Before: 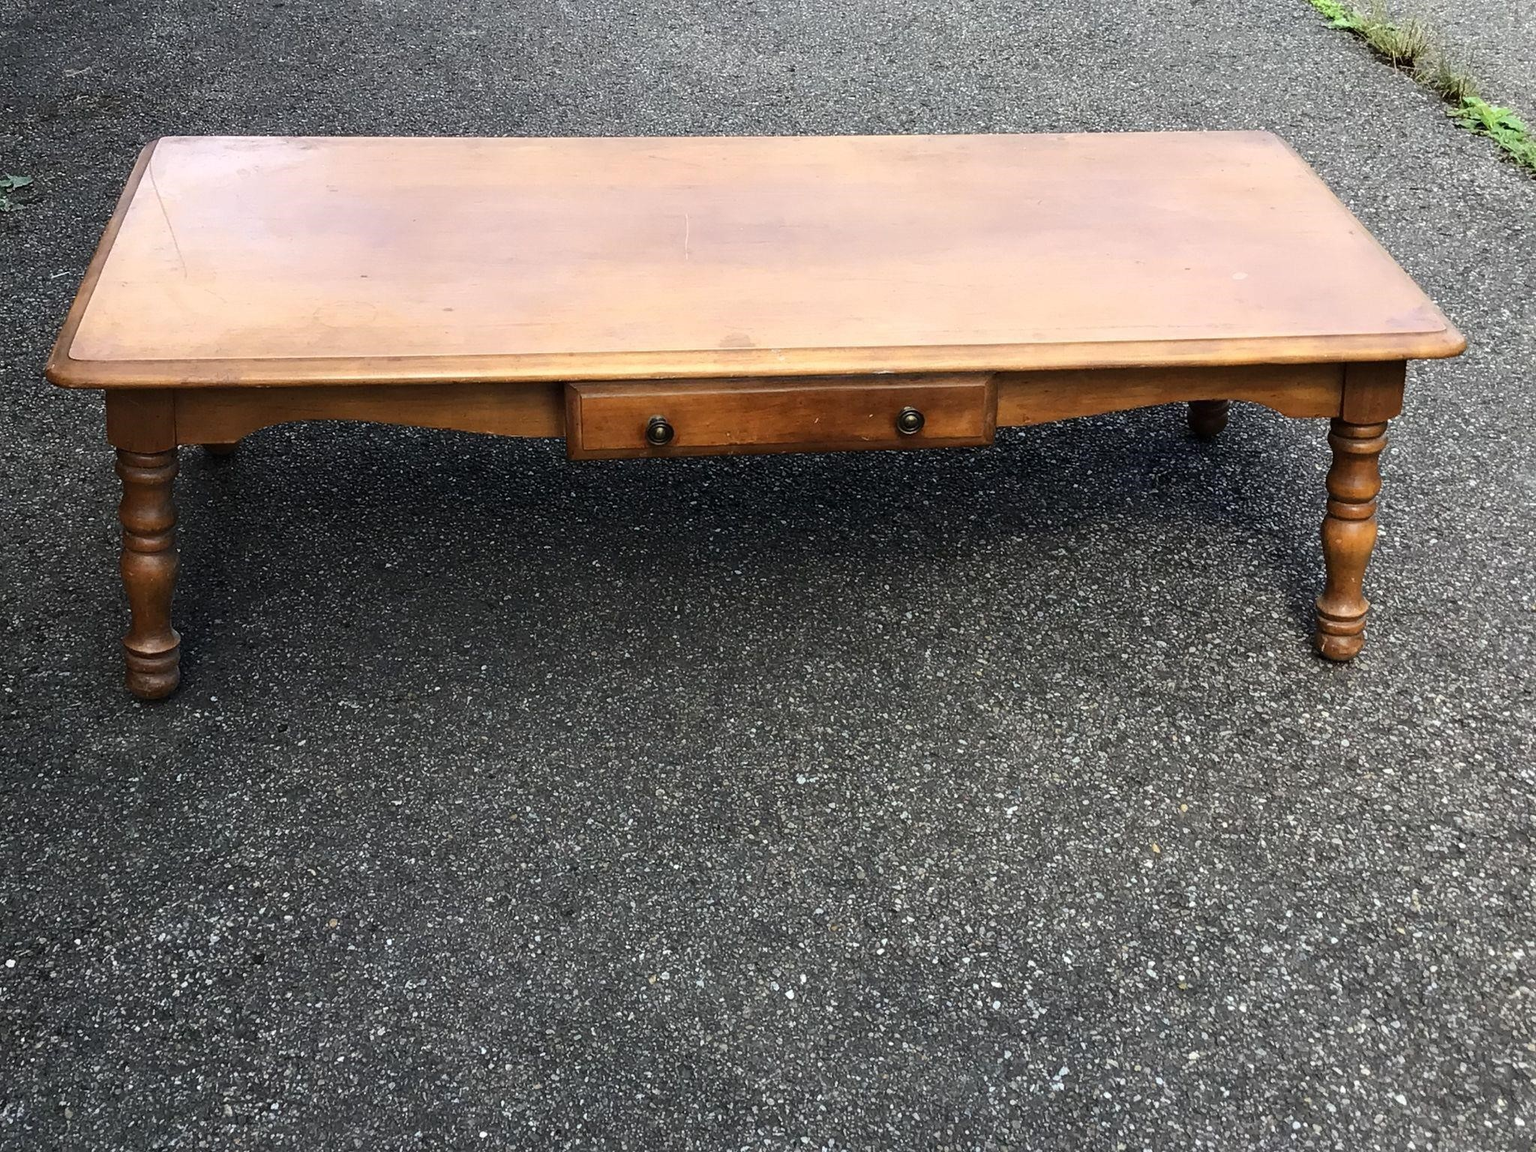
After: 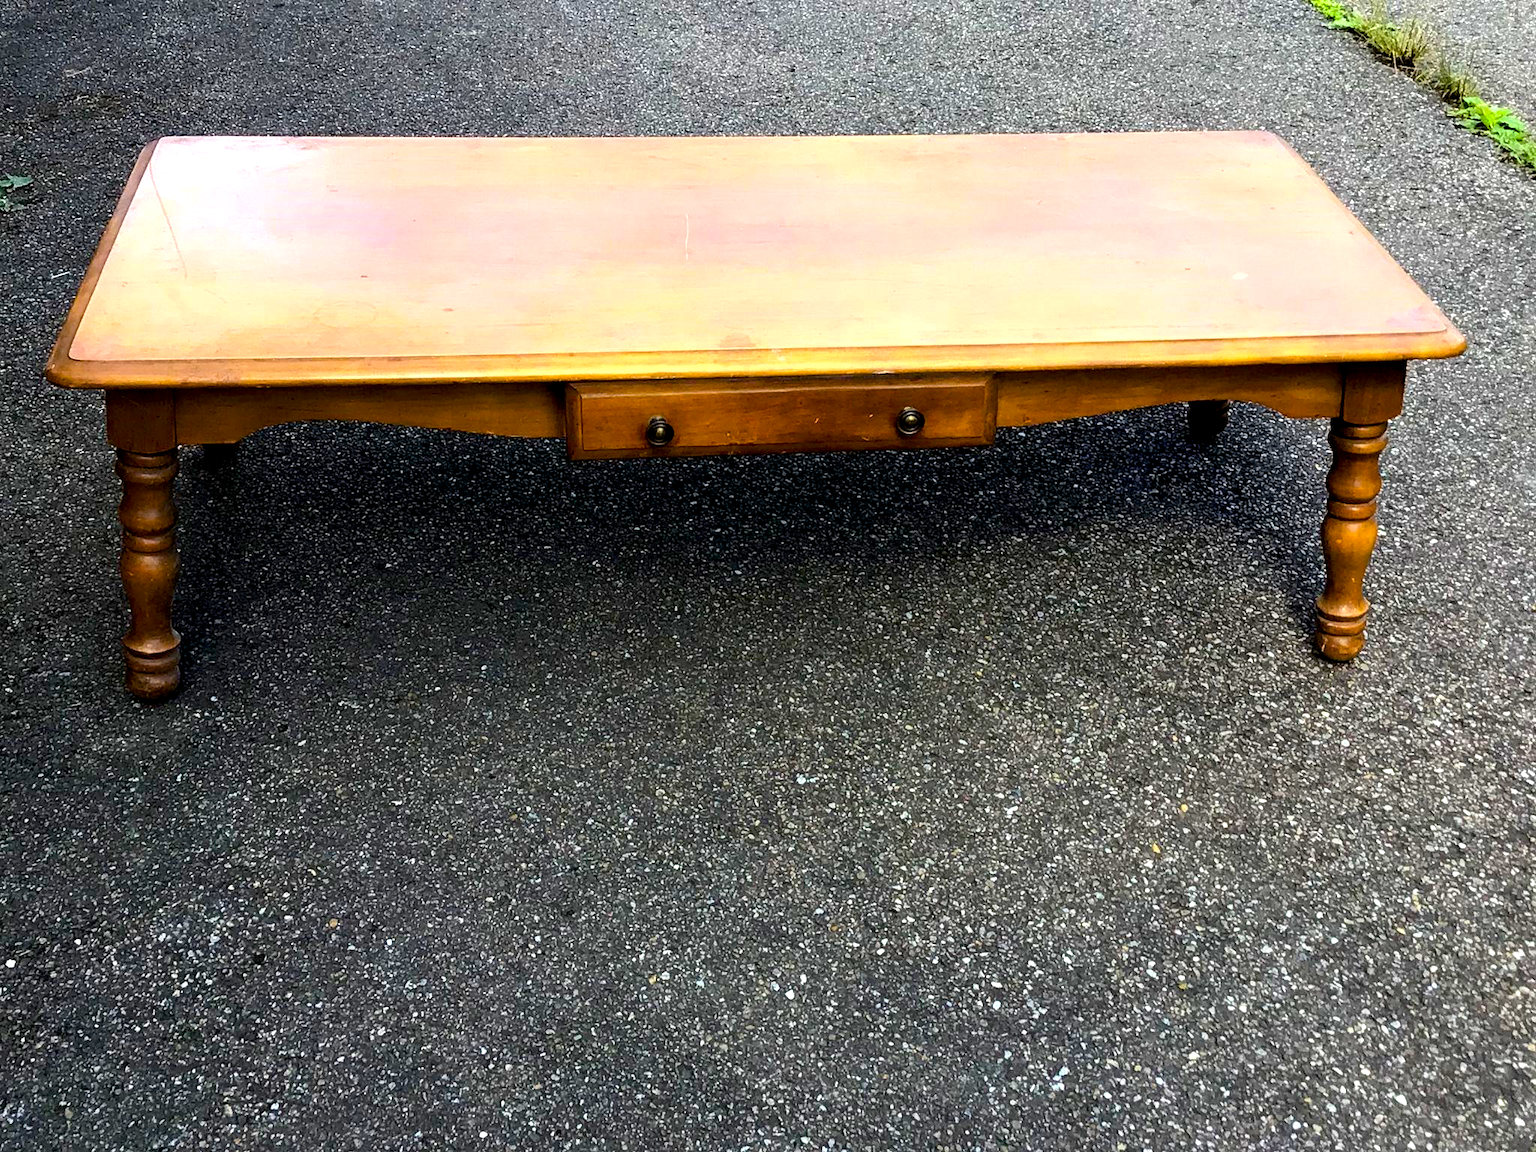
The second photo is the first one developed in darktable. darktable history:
exposure: black level correction 0.01, exposure 0.008 EV, compensate highlight preservation false
color balance rgb: power › hue 72.75°, linear chroma grading › global chroma 14.932%, perceptual saturation grading › global saturation 25.196%, perceptual brilliance grading › highlights 11.627%, global vibrance 29.203%
